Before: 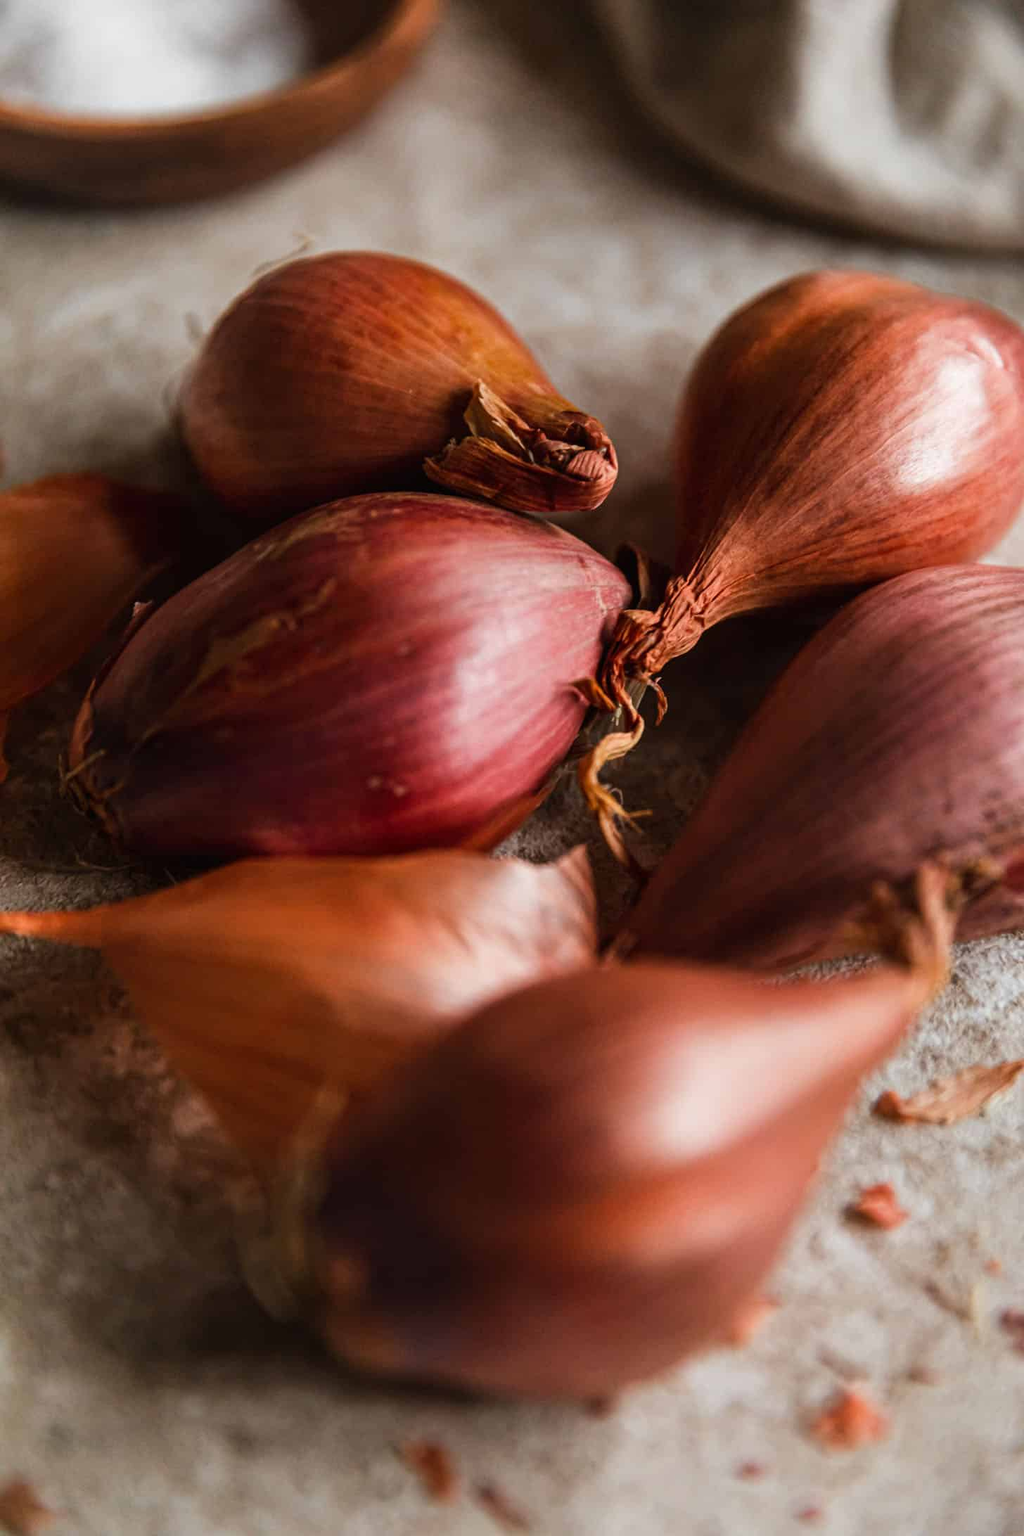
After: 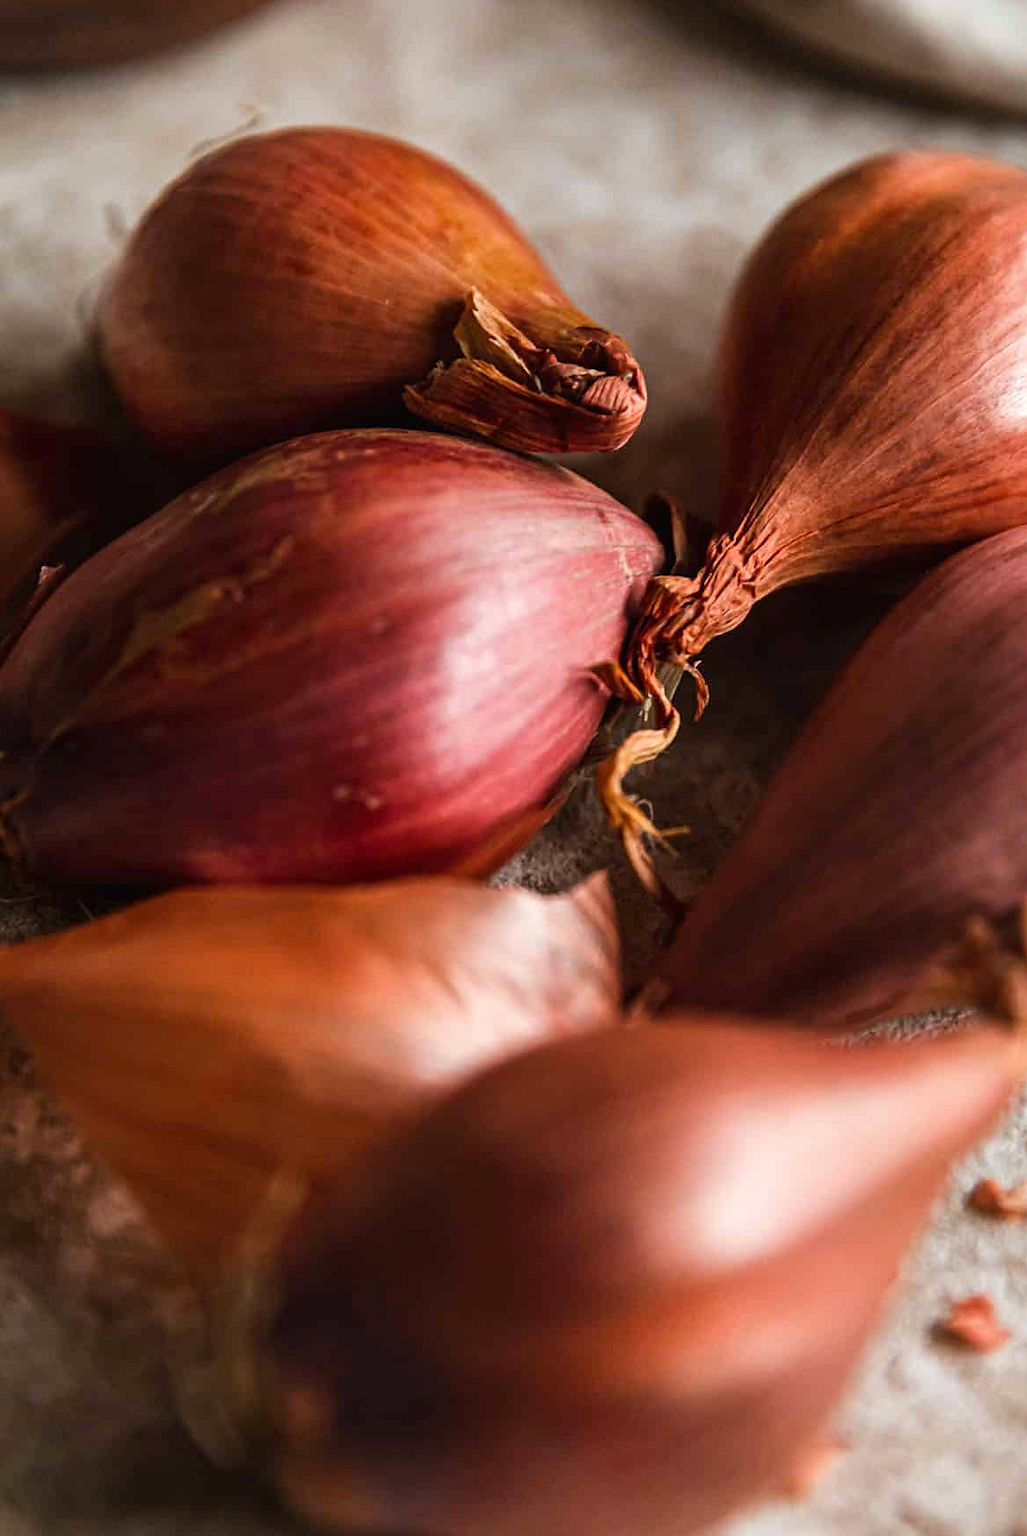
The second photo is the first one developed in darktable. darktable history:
crop and rotate: left 10.004%, top 9.8%, right 9.932%, bottom 10.419%
exposure: exposure 0.232 EV, compensate exposure bias true, compensate highlight preservation false
sharpen: radius 1.475, amount 0.413, threshold 1.148
